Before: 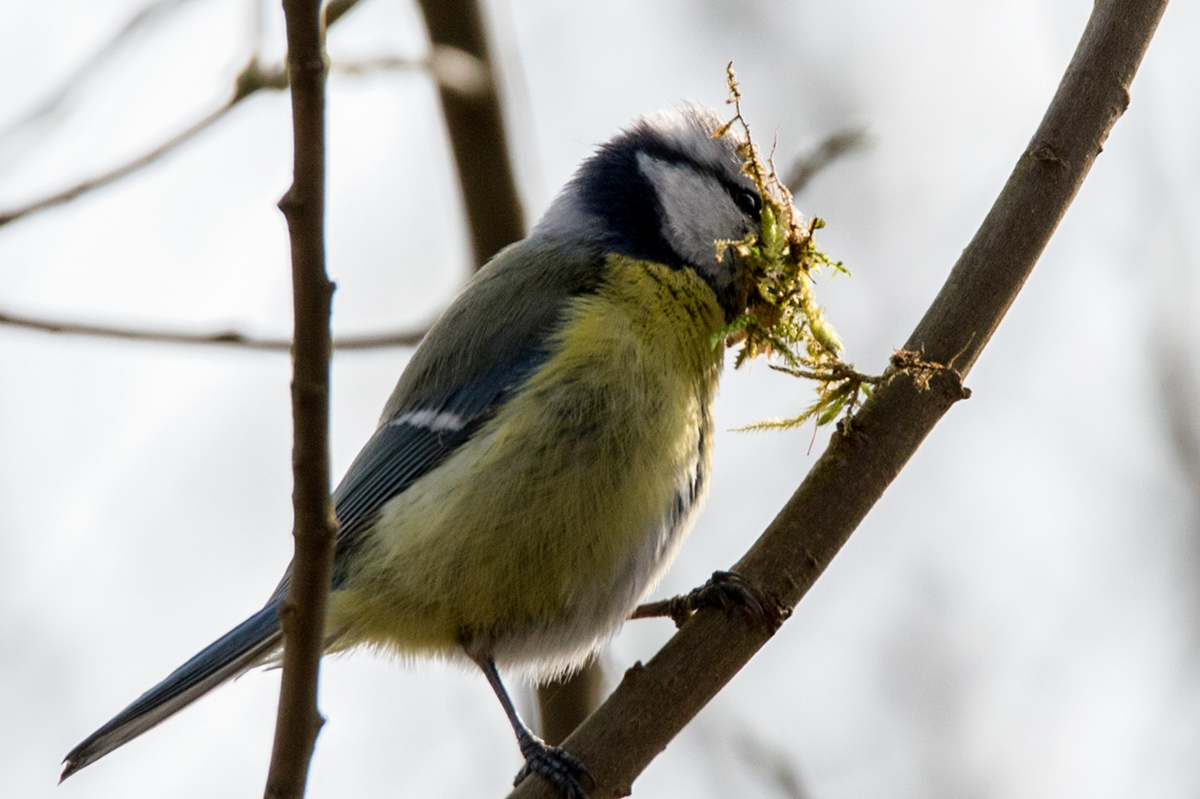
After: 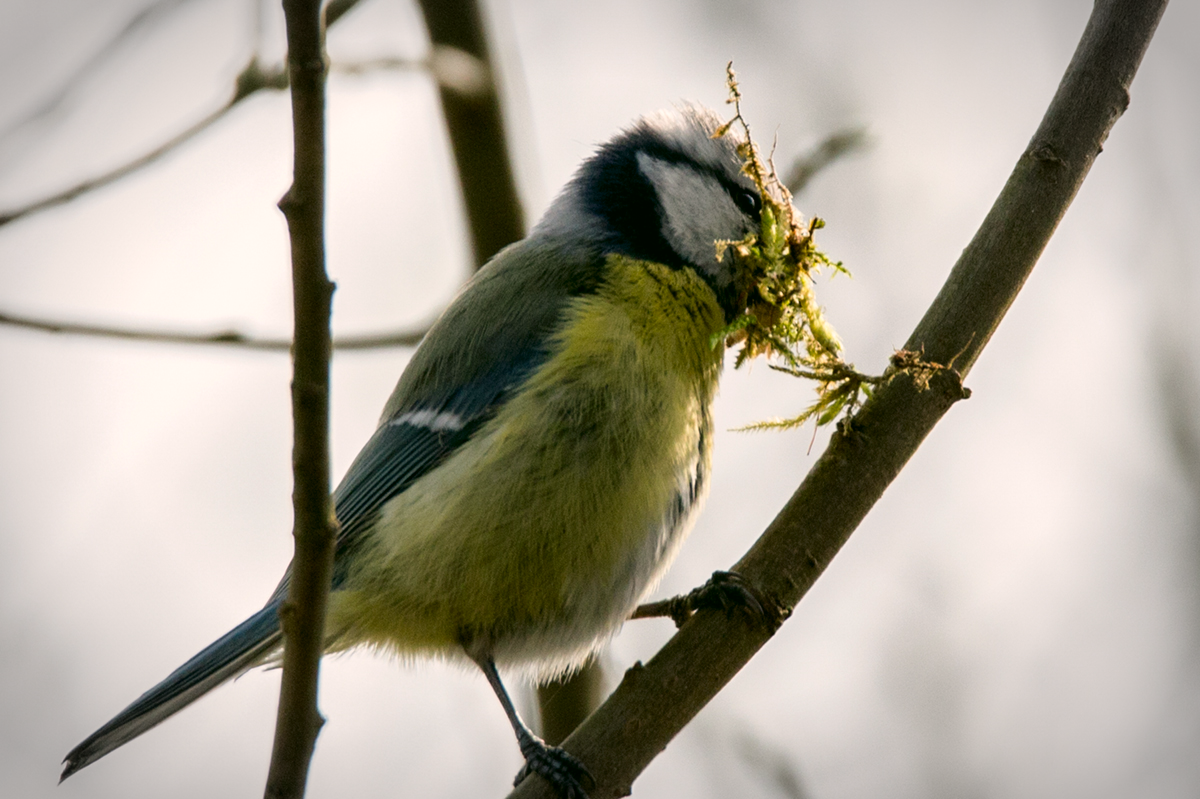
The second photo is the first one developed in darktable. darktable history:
vignetting: automatic ratio true
color correction: highlights a* 4.02, highlights b* 4.98, shadows a* -7.55, shadows b* 4.98
vibrance: vibrance 15%
